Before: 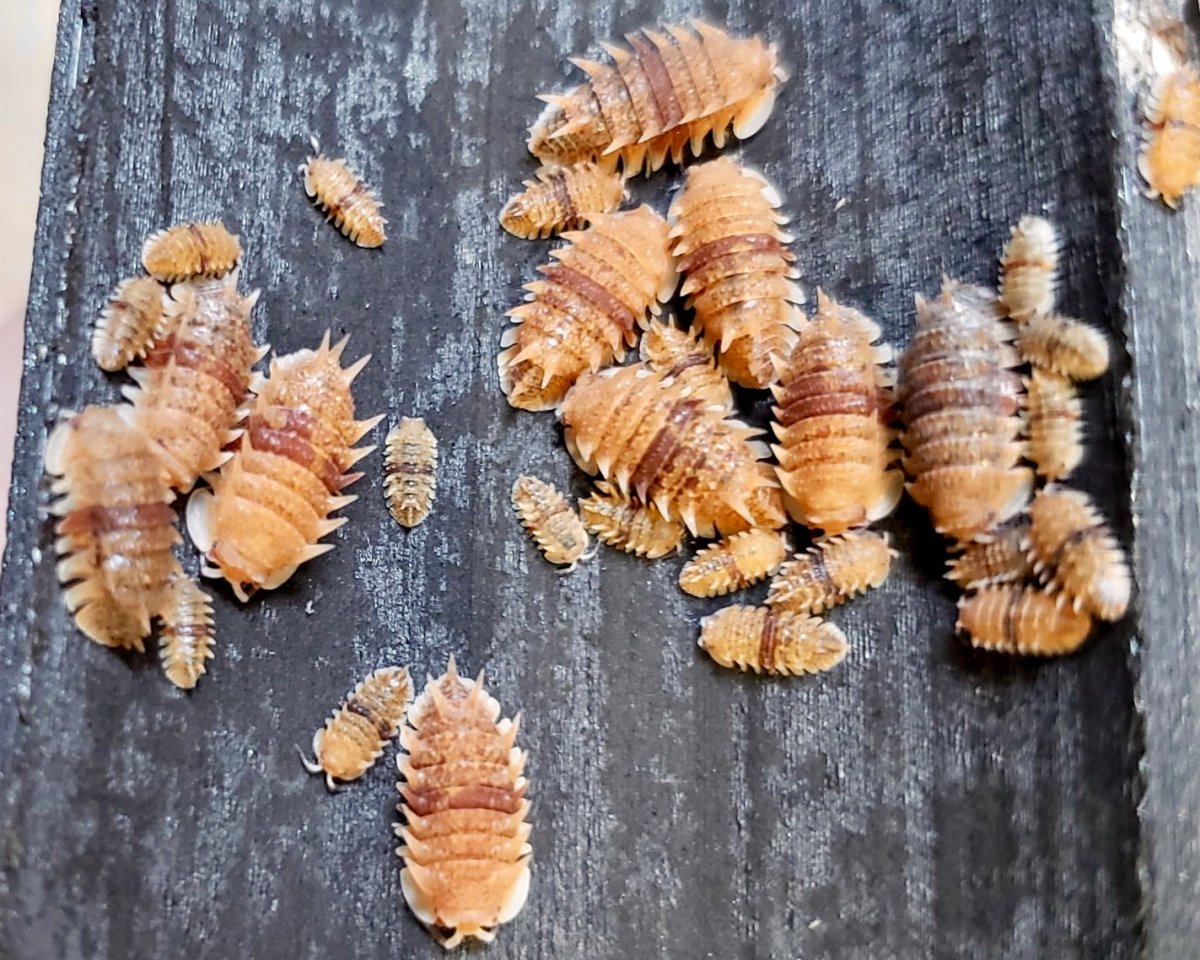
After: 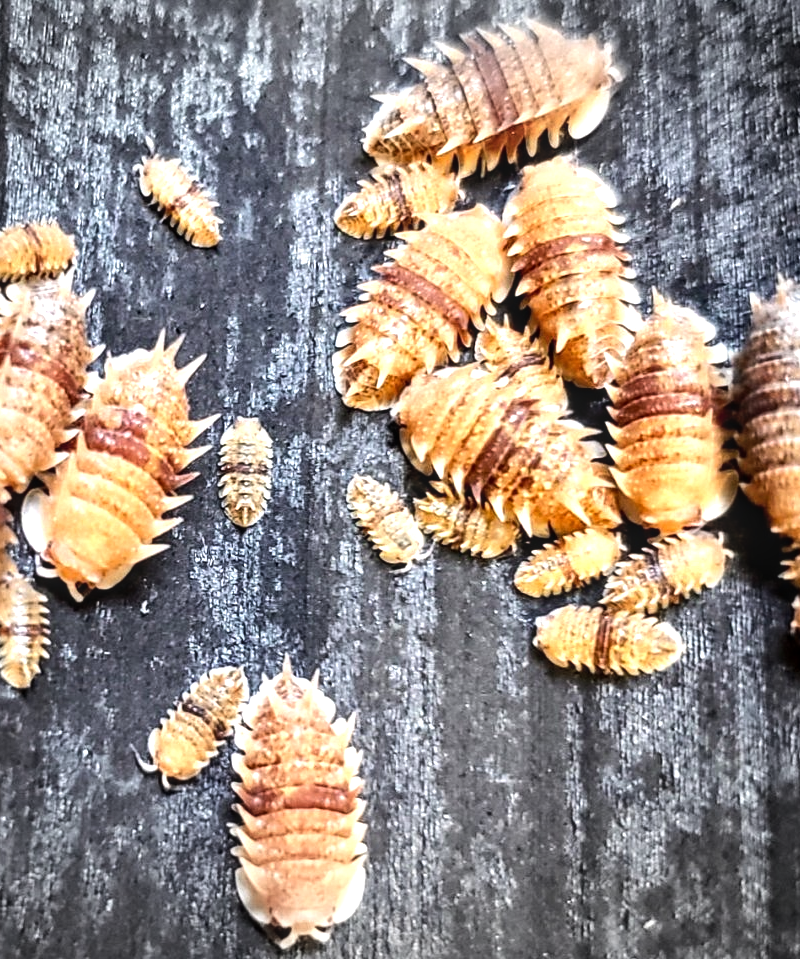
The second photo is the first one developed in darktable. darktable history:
tone equalizer: -8 EV -1.05 EV, -7 EV -1.03 EV, -6 EV -0.886 EV, -5 EV -0.581 EV, -3 EV 0.568 EV, -2 EV 0.842 EV, -1 EV 0.993 EV, +0 EV 1.08 EV, edges refinement/feathering 500, mask exposure compensation -1.57 EV, preserve details no
vignetting: fall-off start 99.18%, brightness -0.269, width/height ratio 1.324
local contrast: on, module defaults
crop and rotate: left 13.807%, right 19.504%
